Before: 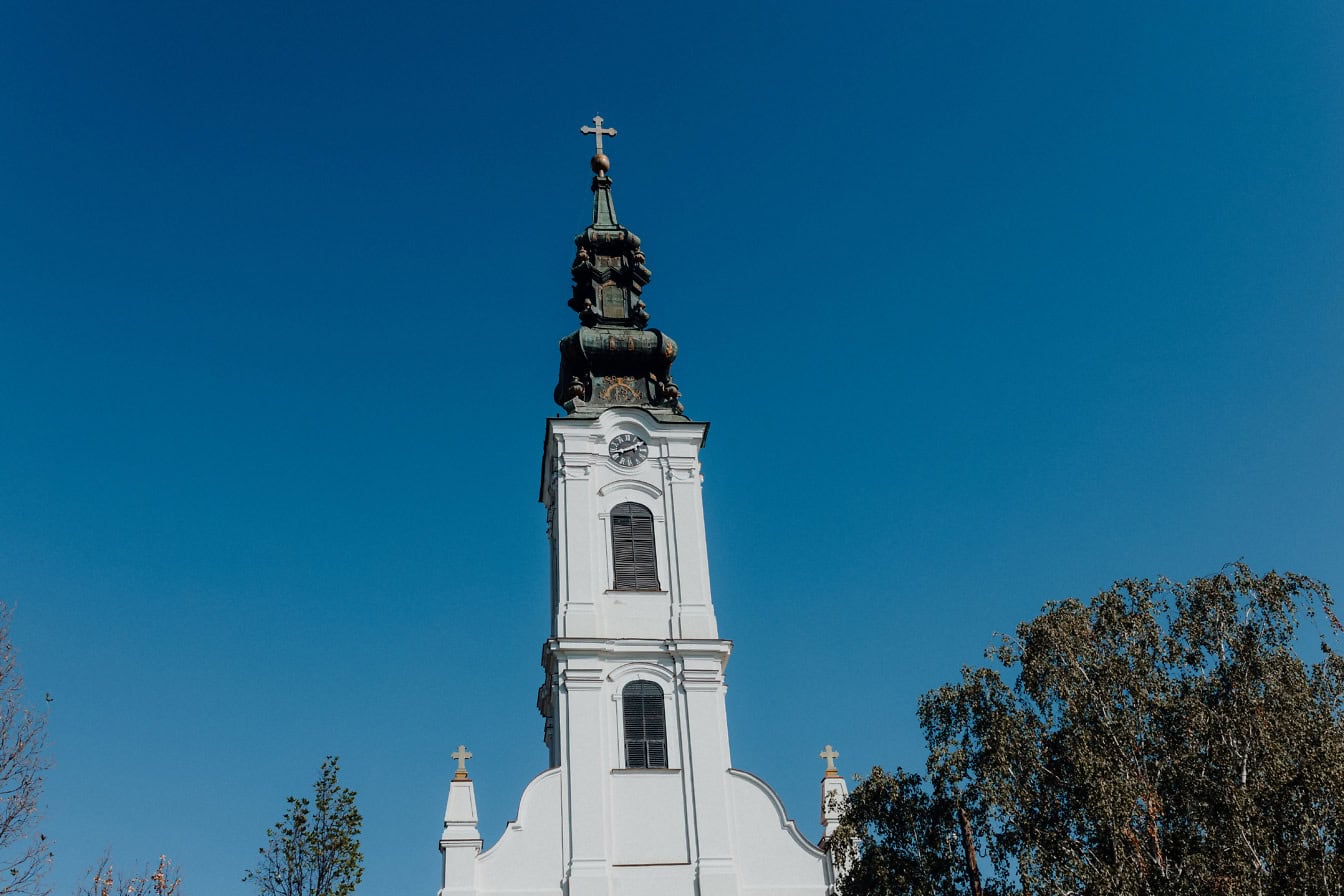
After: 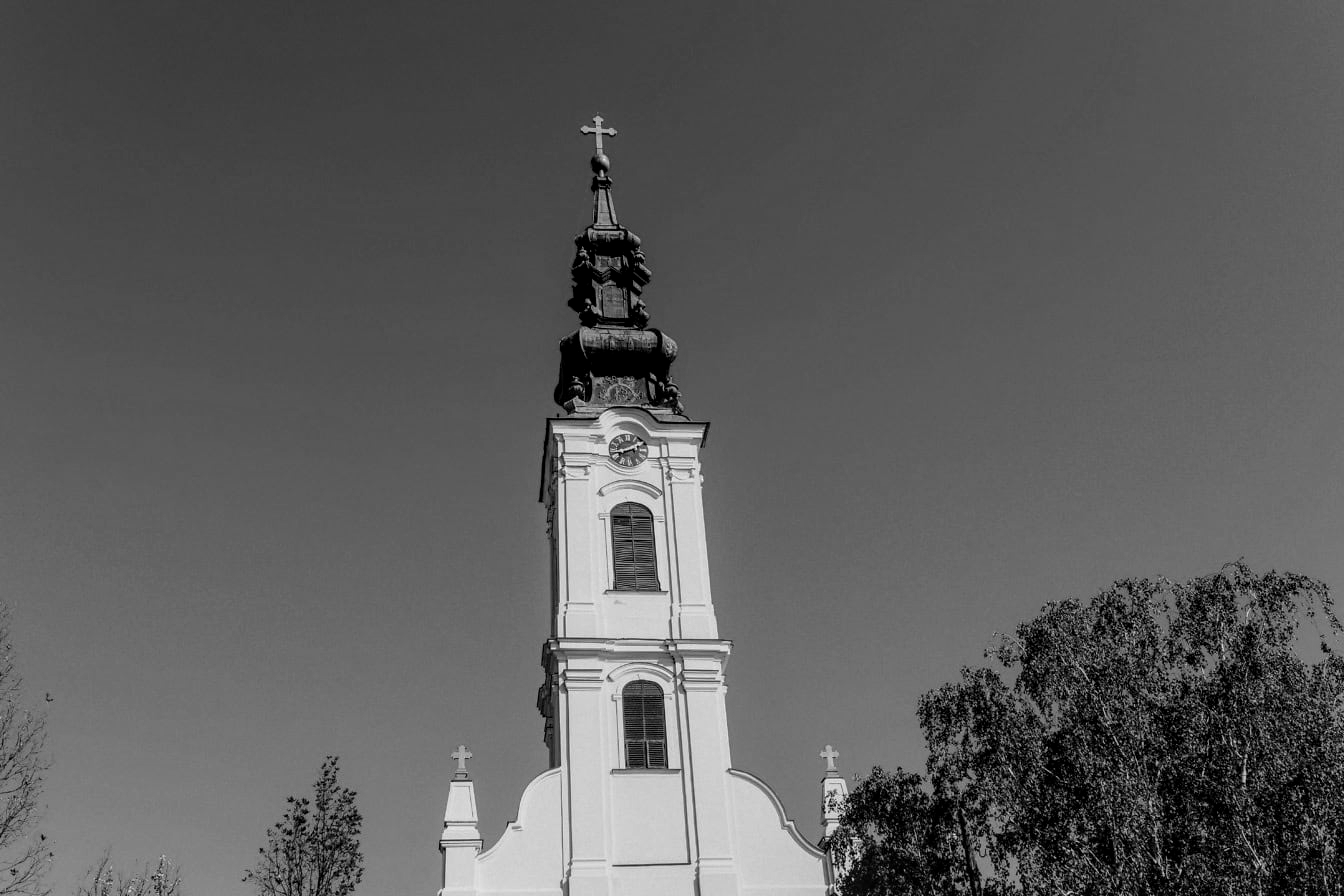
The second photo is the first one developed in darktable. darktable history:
contrast brightness saturation: saturation -1
local contrast: on, module defaults
